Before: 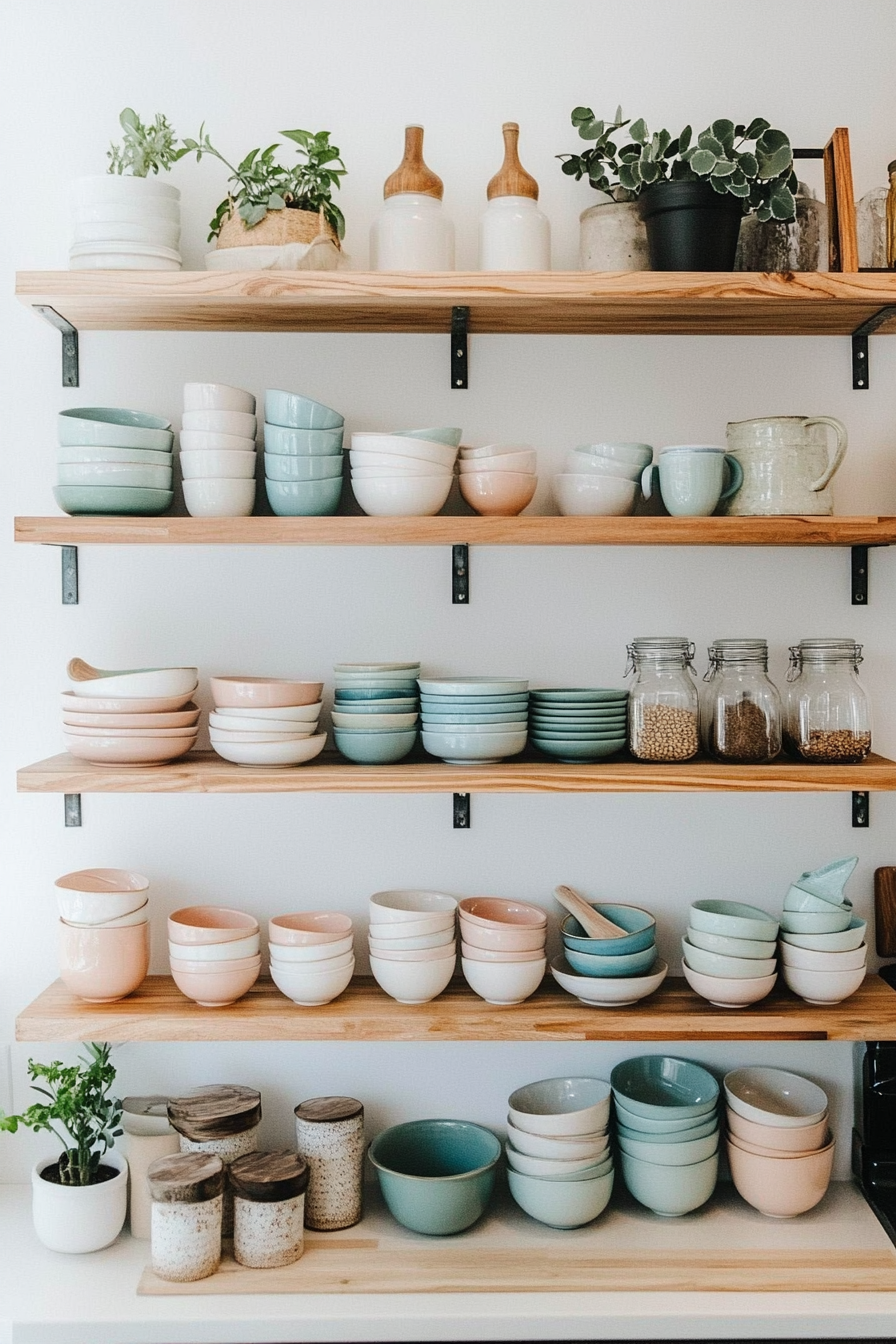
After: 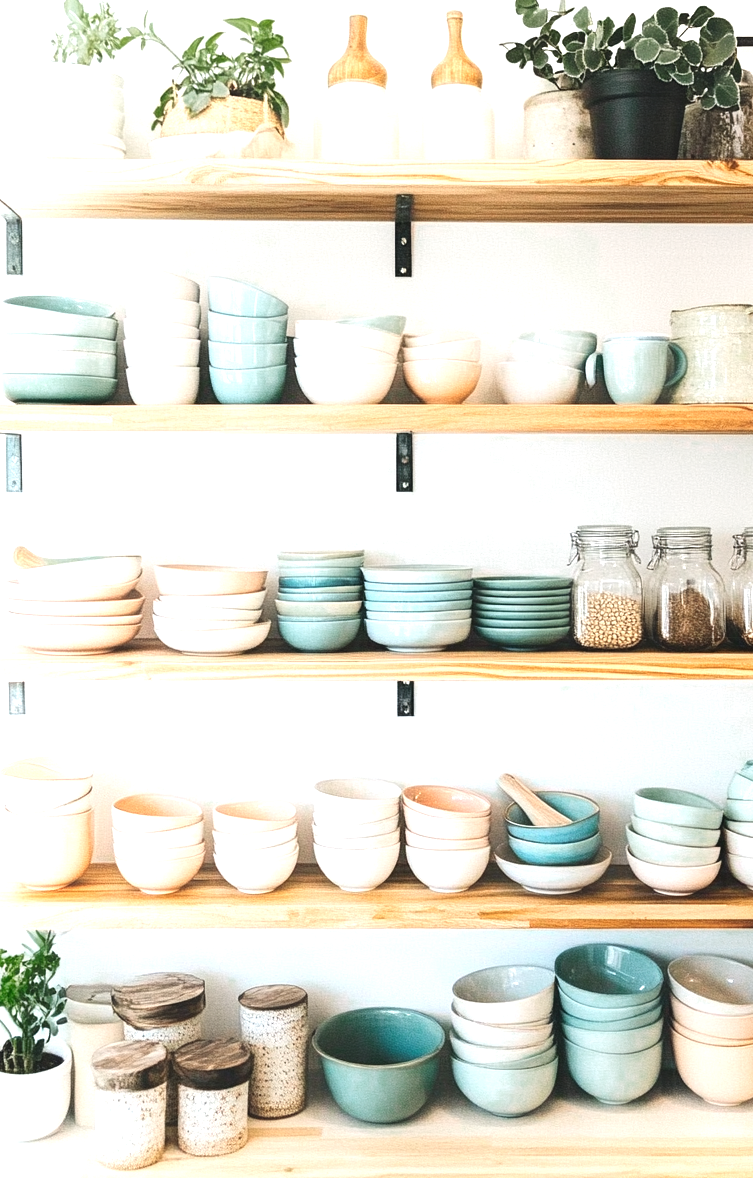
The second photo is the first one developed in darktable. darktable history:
contrast equalizer: octaves 7, y [[0.439, 0.44, 0.442, 0.457, 0.493, 0.498], [0.5 ×6], [0.5 ×6], [0 ×6], [0 ×6]]
color zones: curves: ch0 [(0, 0.558) (0.143, 0.548) (0.286, 0.447) (0.429, 0.259) (0.571, 0.5) (0.714, 0.5) (0.857, 0.593) (1, 0.558)]; ch1 [(0, 0.543) (0.01, 0.544) (0.12, 0.492) (0.248, 0.458) (0.5, 0.534) (0.748, 0.5) (0.99, 0.469) (1, 0.543)]; ch2 [(0, 0.507) (0.143, 0.522) (0.286, 0.505) (0.429, 0.5) (0.571, 0.5) (0.714, 0.5) (0.857, 0.5) (1, 0.507)]
exposure: black level correction 0, exposure 1.102 EV, compensate highlight preservation false
crop: left 6.324%, top 8.343%, right 9.538%, bottom 3.966%
